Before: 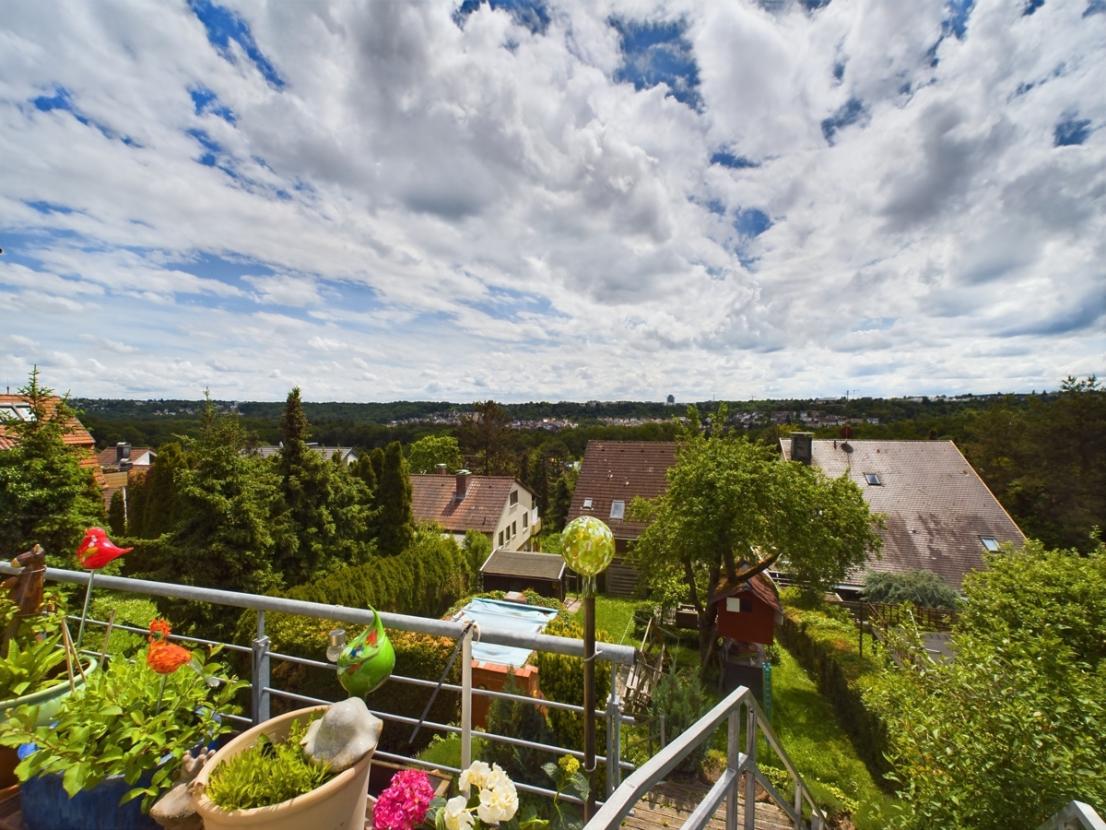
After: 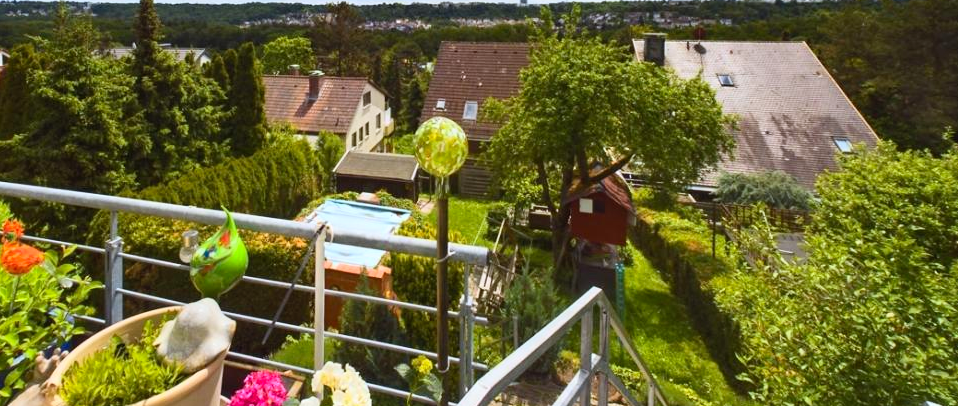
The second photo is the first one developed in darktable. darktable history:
crop and rotate: left 13.306%, top 48.129%, bottom 2.928%
contrast brightness saturation: contrast 0.2, brightness 0.16, saturation 0.22
white balance: red 0.974, blue 1.044
